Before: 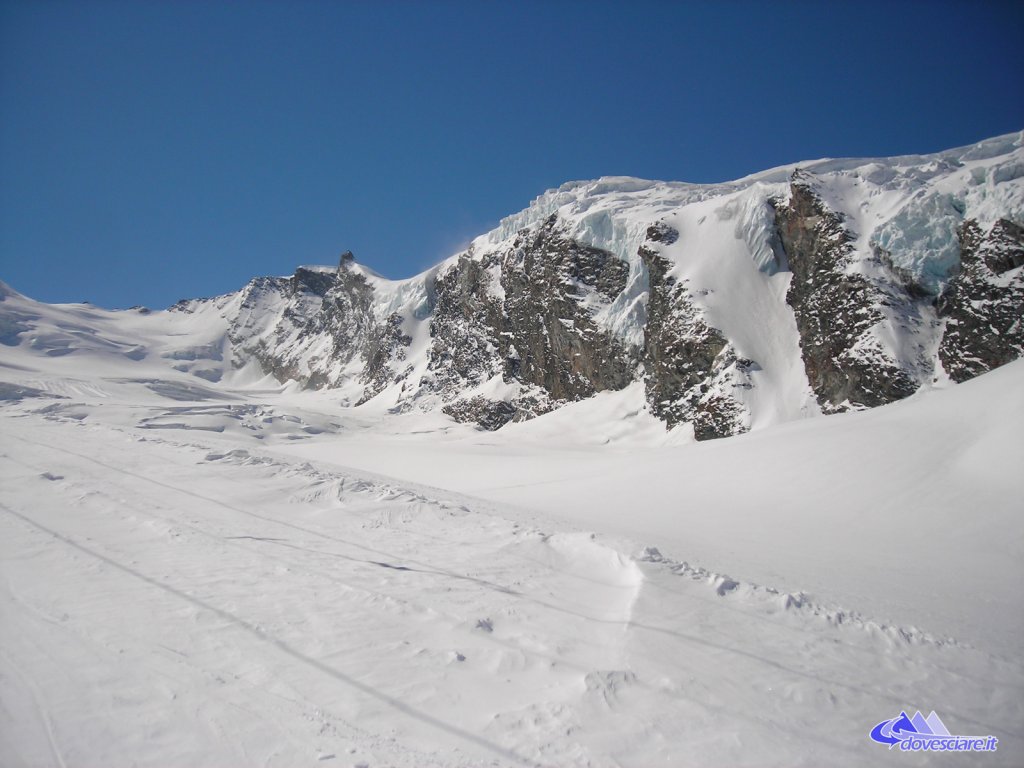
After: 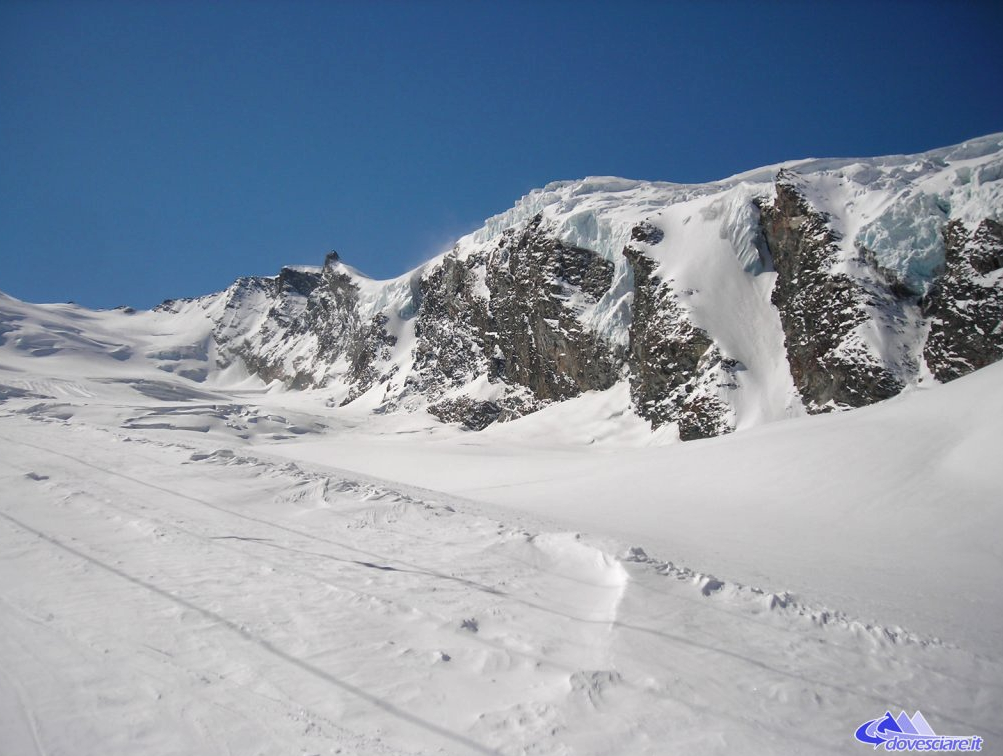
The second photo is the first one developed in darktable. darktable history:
local contrast: mode bilateral grid, contrast 20, coarseness 50, detail 141%, midtone range 0.2
crop and rotate: left 1.524%, right 0.521%, bottom 1.519%
